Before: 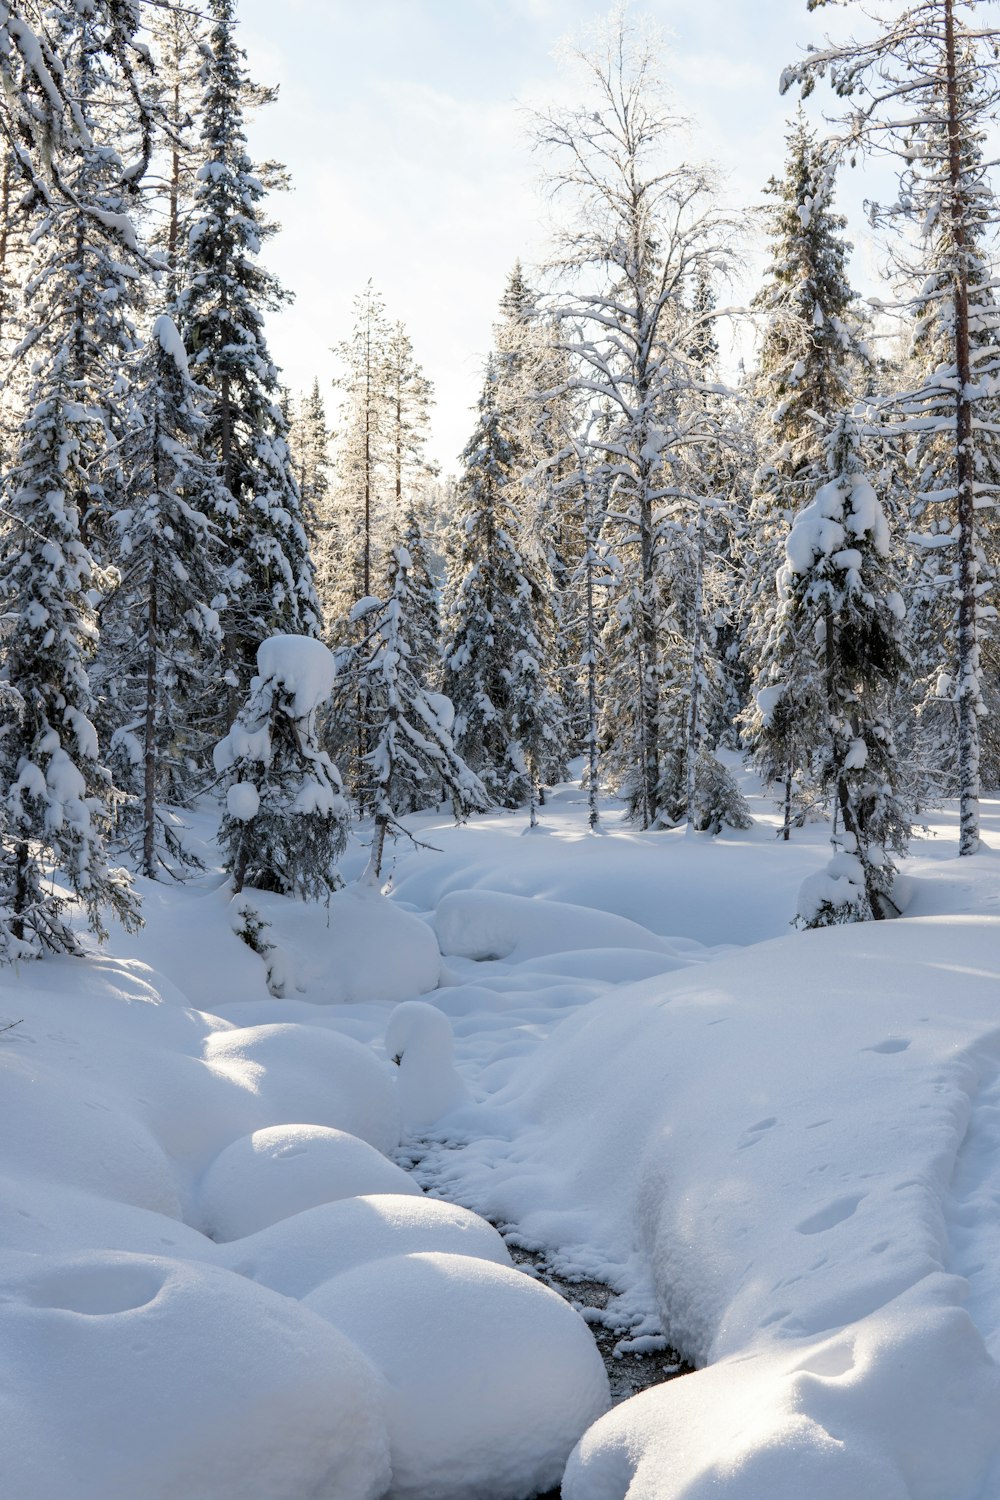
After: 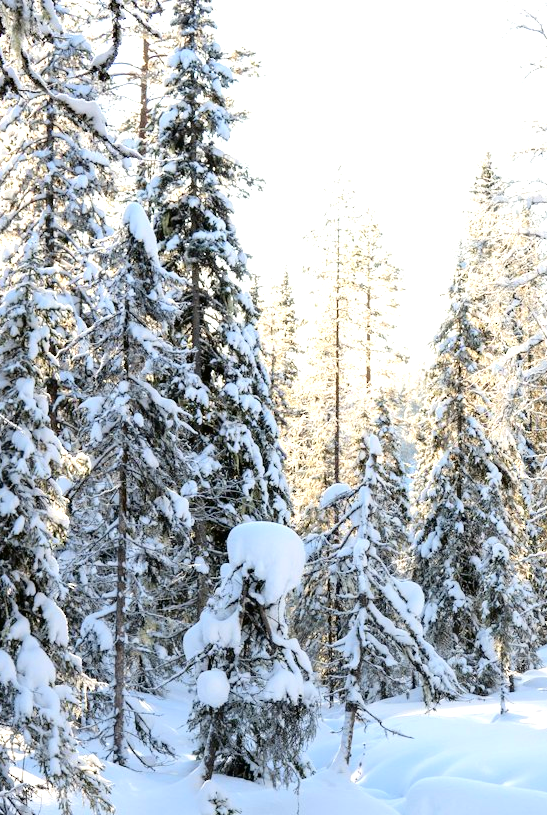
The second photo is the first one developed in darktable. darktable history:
exposure: black level correction 0.001, exposure 0.956 EV, compensate highlight preservation false
tone curve: curves: ch0 [(0, 0.01) (0.052, 0.045) (0.136, 0.133) (0.29, 0.332) (0.453, 0.531) (0.676, 0.751) (0.89, 0.919) (1, 1)]; ch1 [(0, 0) (0.094, 0.081) (0.285, 0.299) (0.385, 0.403) (0.446, 0.443) (0.502, 0.5) (0.544, 0.552) (0.589, 0.612) (0.722, 0.728) (1, 1)]; ch2 [(0, 0) (0.257, 0.217) (0.43, 0.421) (0.498, 0.507) (0.531, 0.544) (0.56, 0.579) (0.625, 0.642) (1, 1)], color space Lab, independent channels, preserve colors none
crop and rotate: left 3.037%, top 7.57%, right 42.246%, bottom 38.061%
